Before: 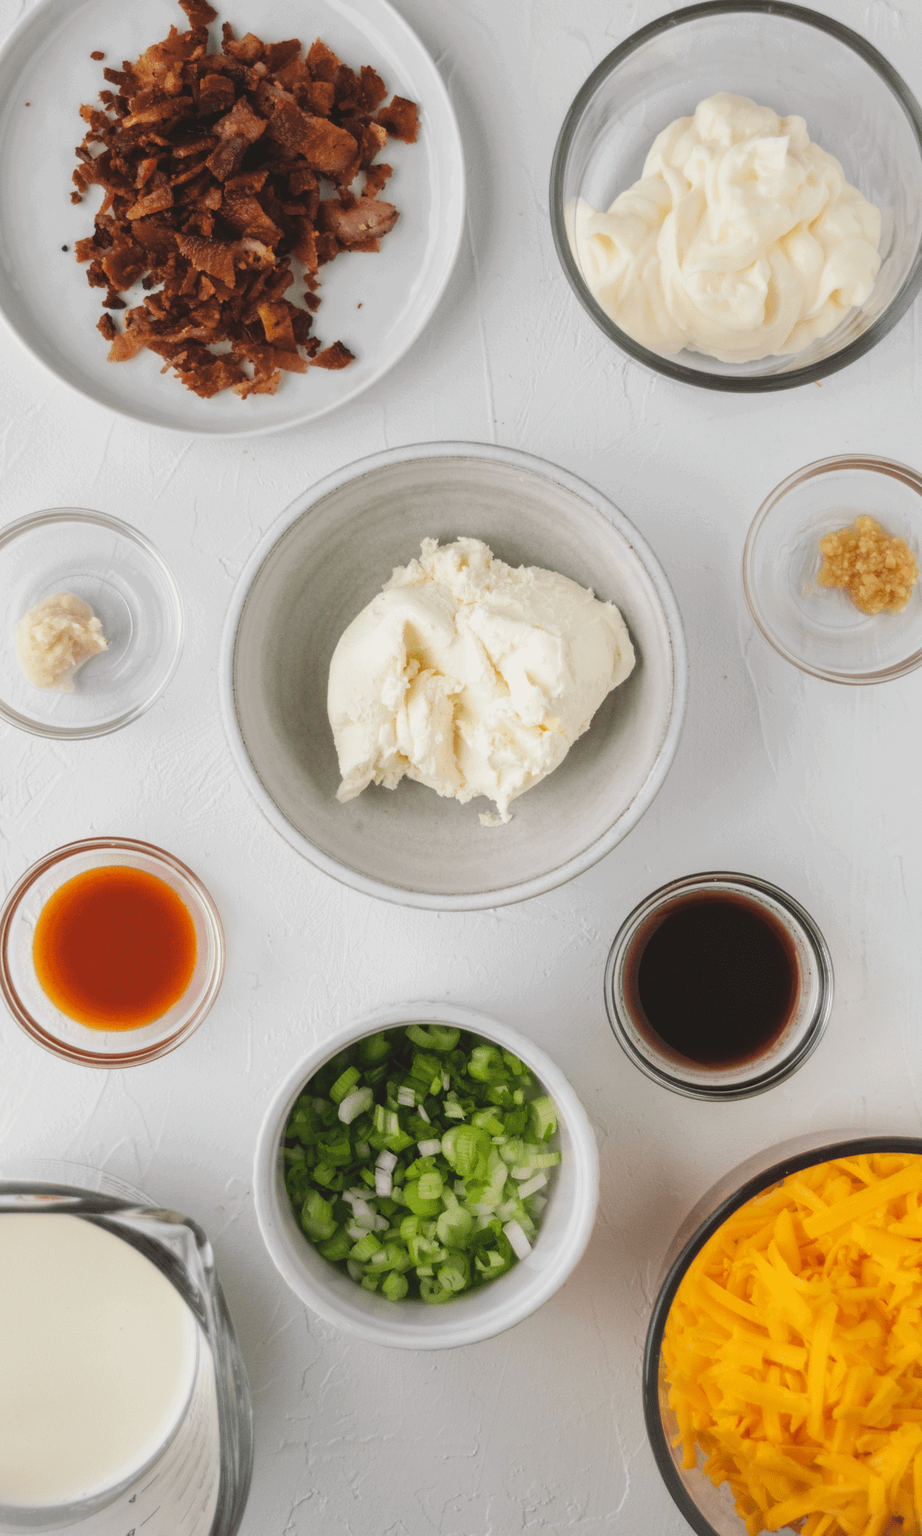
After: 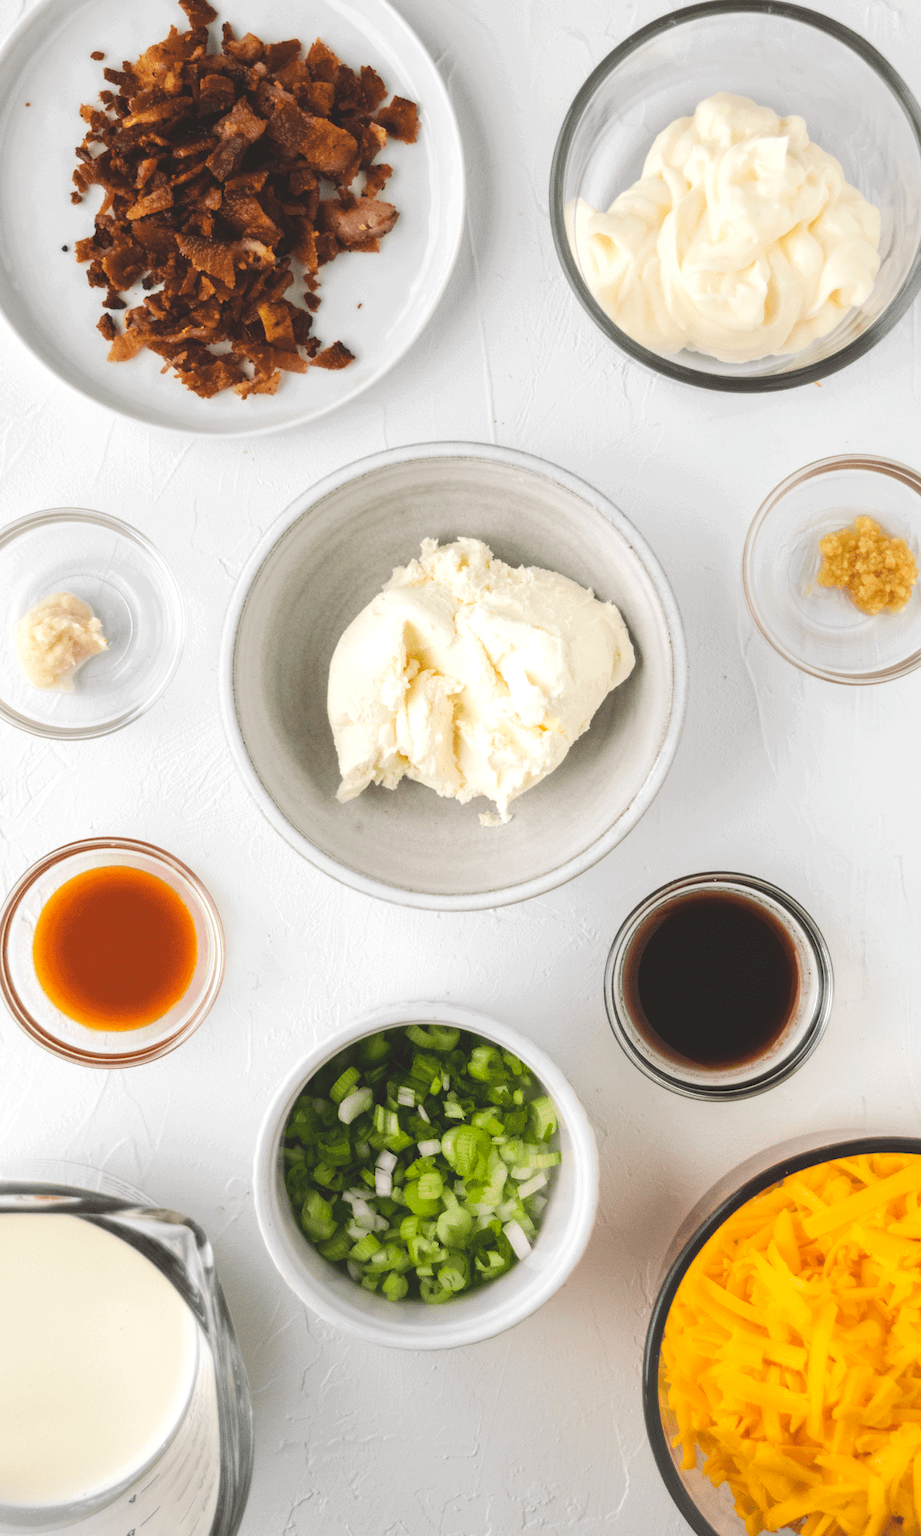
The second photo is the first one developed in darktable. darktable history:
tone equalizer: -8 EV -0.763 EV, -7 EV -0.733 EV, -6 EV -0.609 EV, -5 EV -0.399 EV, -3 EV 0.402 EV, -2 EV 0.6 EV, -1 EV 0.701 EV, +0 EV 0.76 EV, edges refinement/feathering 500, mask exposure compensation -1.57 EV, preserve details no
contrast brightness saturation: contrast -0.137, brightness 0.042, saturation -0.138
base curve: preserve colors none
color balance rgb: perceptual saturation grading › global saturation 25.203%
